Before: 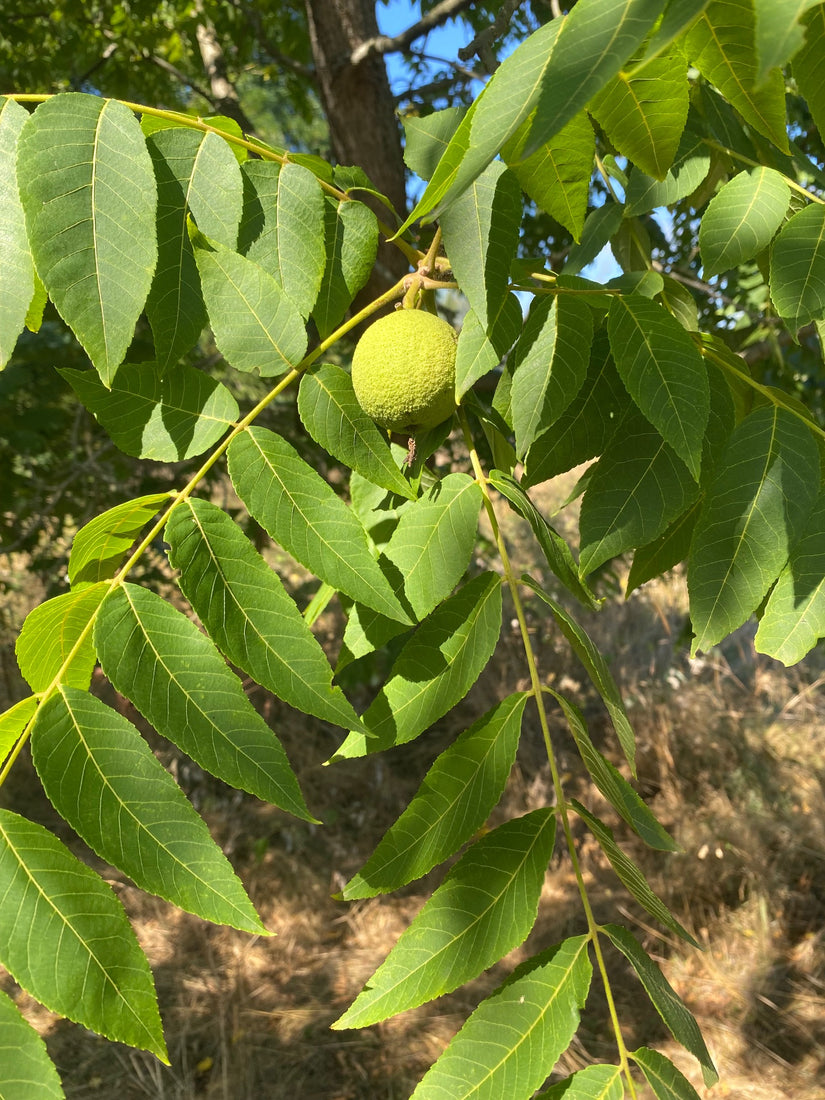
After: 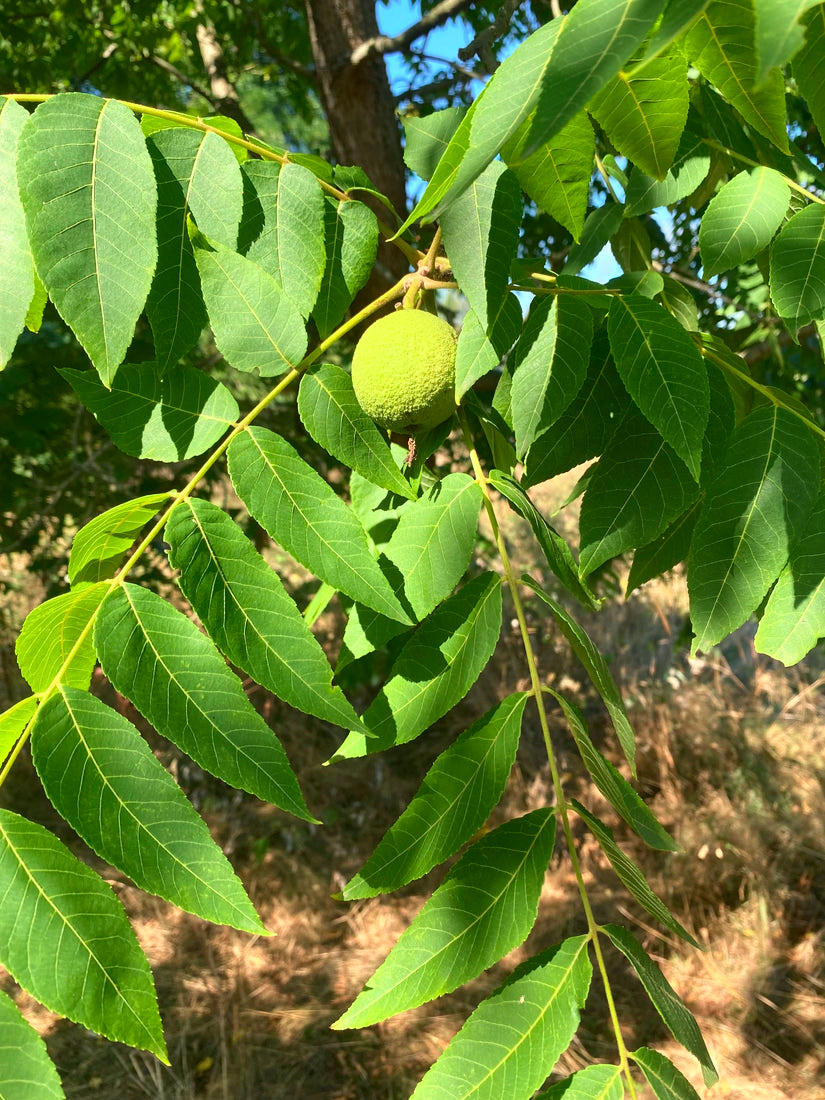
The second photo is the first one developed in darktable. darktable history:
tone curve: curves: ch0 [(0, 0.01) (0.037, 0.032) (0.131, 0.108) (0.275, 0.258) (0.483, 0.512) (0.61, 0.661) (0.696, 0.76) (0.792, 0.867) (0.911, 0.955) (0.997, 0.995)]; ch1 [(0, 0) (0.308, 0.268) (0.425, 0.383) (0.503, 0.502) (0.529, 0.543) (0.706, 0.754) (0.869, 0.907) (1, 1)]; ch2 [(0, 0) (0.228, 0.196) (0.336, 0.315) (0.399, 0.403) (0.485, 0.487) (0.502, 0.502) (0.525, 0.523) (0.545, 0.552) (0.587, 0.61) (0.636, 0.654) (0.711, 0.729) (0.855, 0.87) (0.998, 0.977)], color space Lab, independent channels, preserve colors none
